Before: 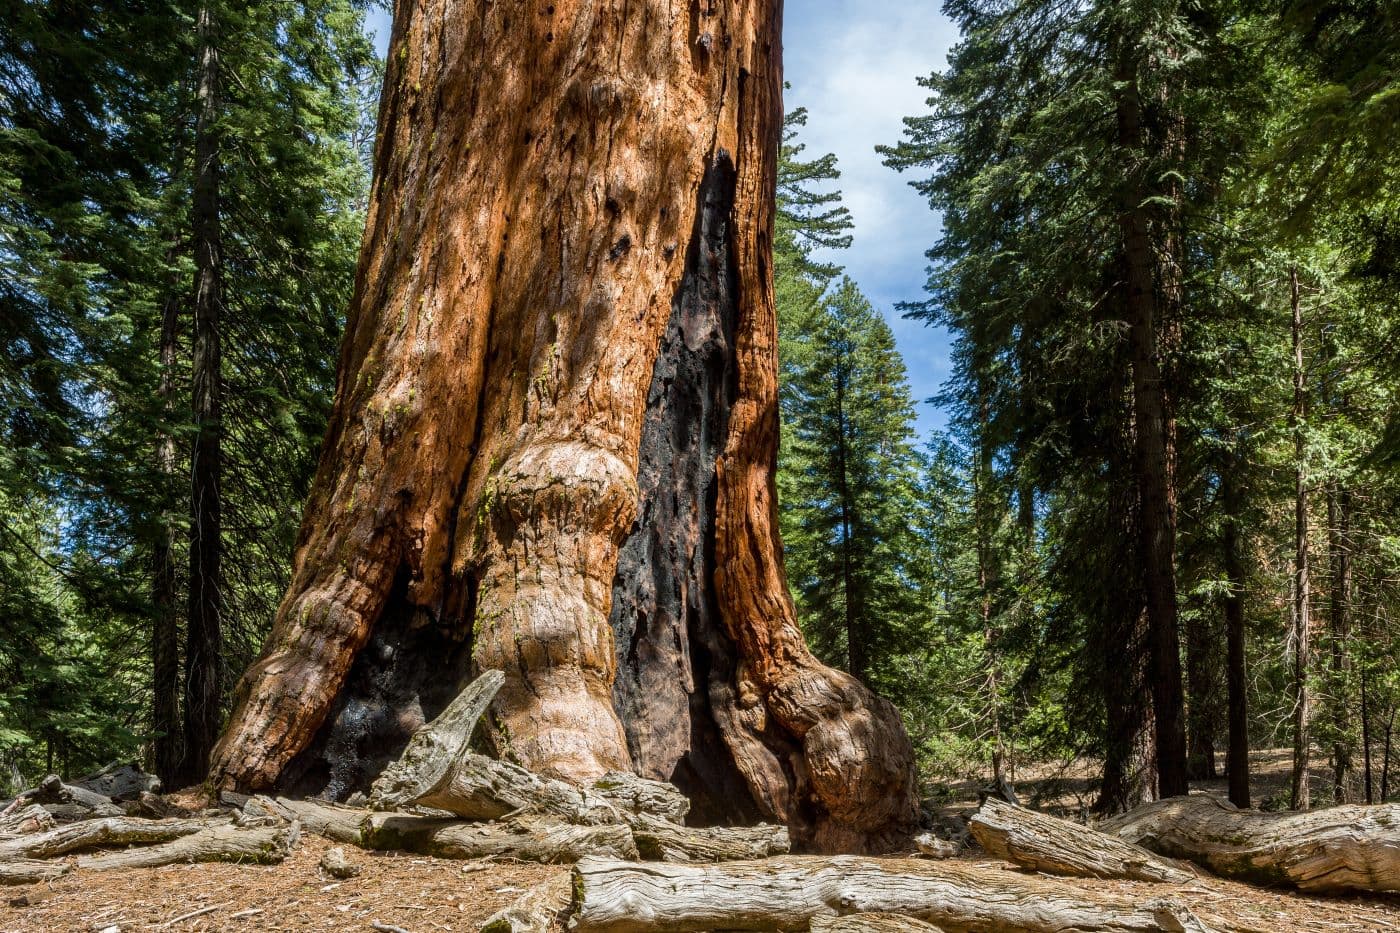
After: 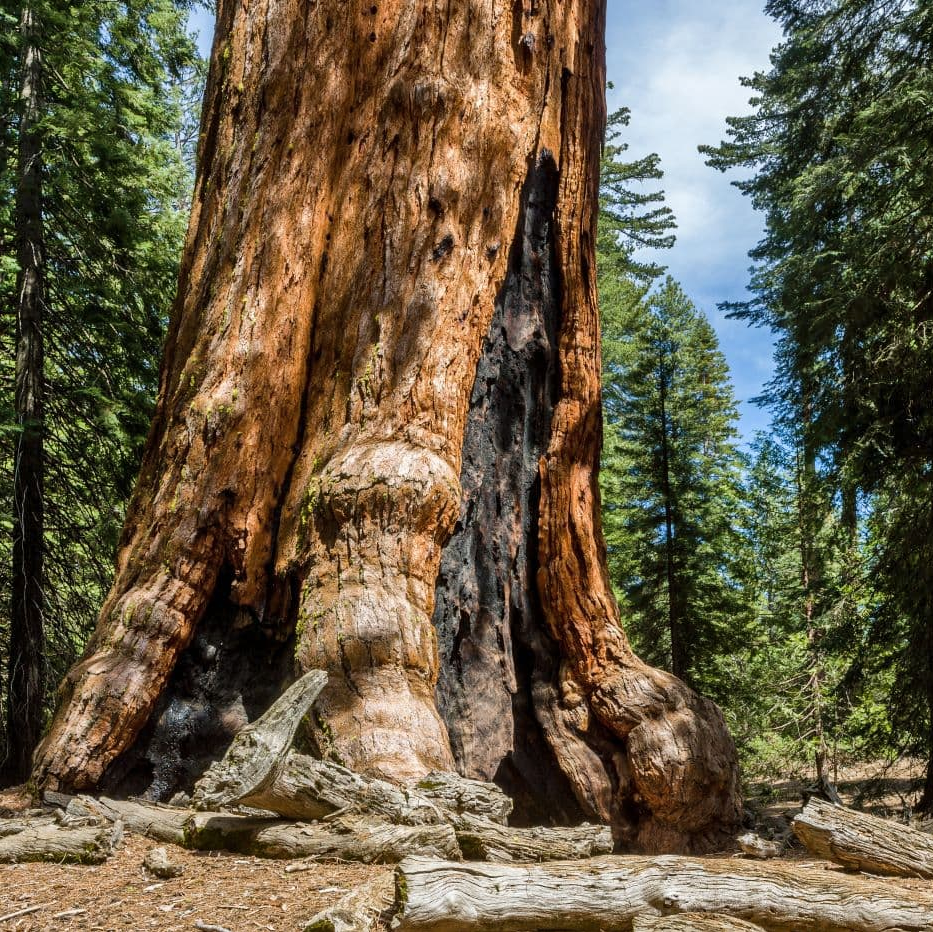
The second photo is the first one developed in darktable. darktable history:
crop and rotate: left 12.673%, right 20.66%
shadows and highlights: soften with gaussian
